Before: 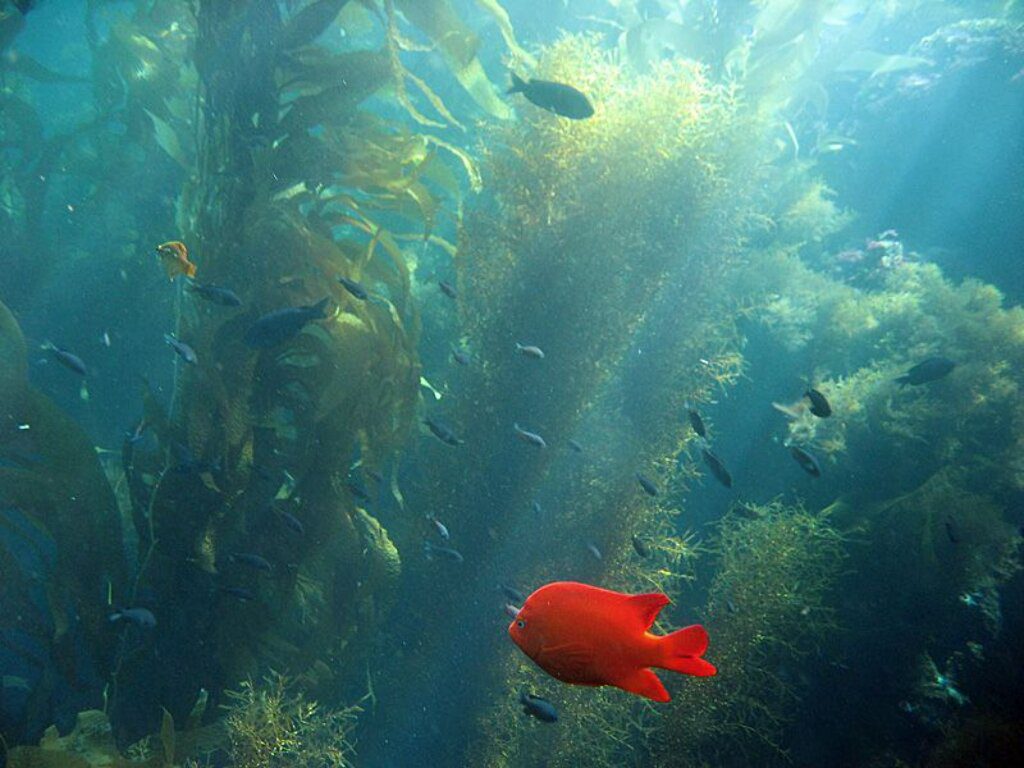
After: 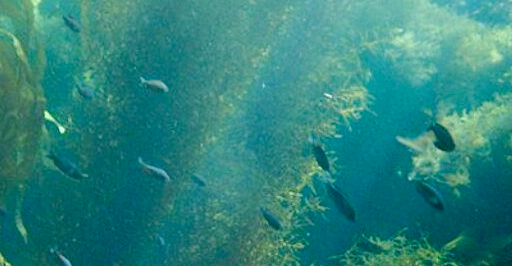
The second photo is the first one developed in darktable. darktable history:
crop: left 36.815%, top 34.725%, right 13.145%, bottom 30.556%
tone equalizer: edges refinement/feathering 500, mask exposure compensation -1.57 EV, preserve details no
color balance rgb: power › chroma 0.251%, power › hue 62.03°, perceptual saturation grading › global saturation 20%, perceptual saturation grading › highlights -49.873%, perceptual saturation grading › shadows 24.846%, perceptual brilliance grading › mid-tones 10.452%, perceptual brilliance grading › shadows 15.823%, global vibrance 6.094%
tone curve: curves: ch0 [(0, 0) (0.003, 0.004) (0.011, 0.005) (0.025, 0.014) (0.044, 0.037) (0.069, 0.059) (0.1, 0.096) (0.136, 0.116) (0.177, 0.133) (0.224, 0.177) (0.277, 0.255) (0.335, 0.319) (0.399, 0.385) (0.468, 0.457) (0.543, 0.545) (0.623, 0.621) (0.709, 0.705) (0.801, 0.801) (0.898, 0.901) (1, 1)], color space Lab, independent channels, preserve colors none
color calibration: output R [0.994, 0.059, -0.119, 0], output G [-0.036, 1.09, -0.119, 0], output B [0.078, -0.108, 0.961, 0], illuminant same as pipeline (D50), x 0.346, y 0.358, temperature 4993.93 K
